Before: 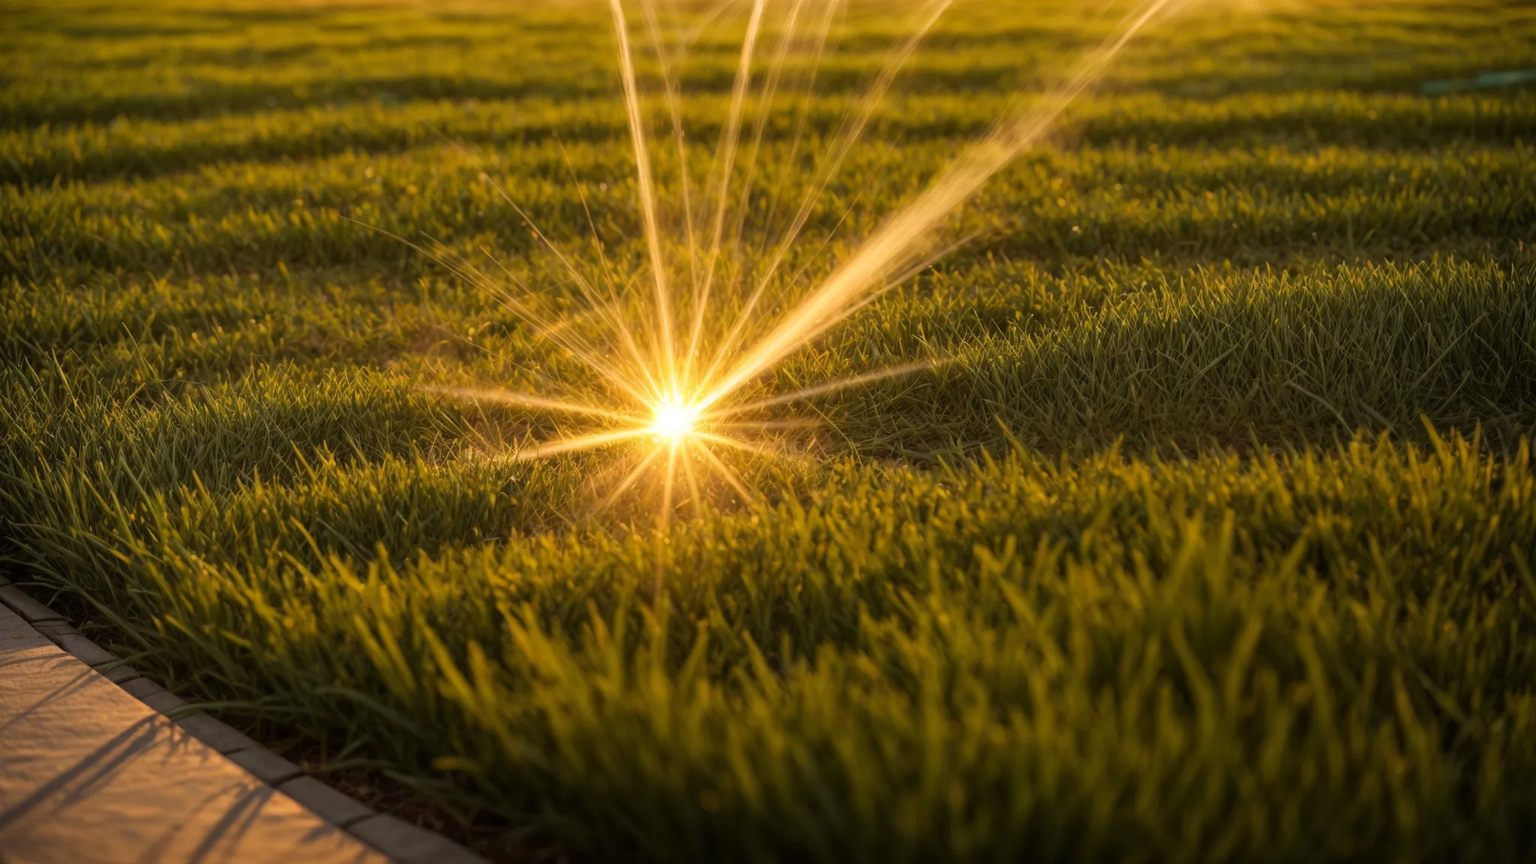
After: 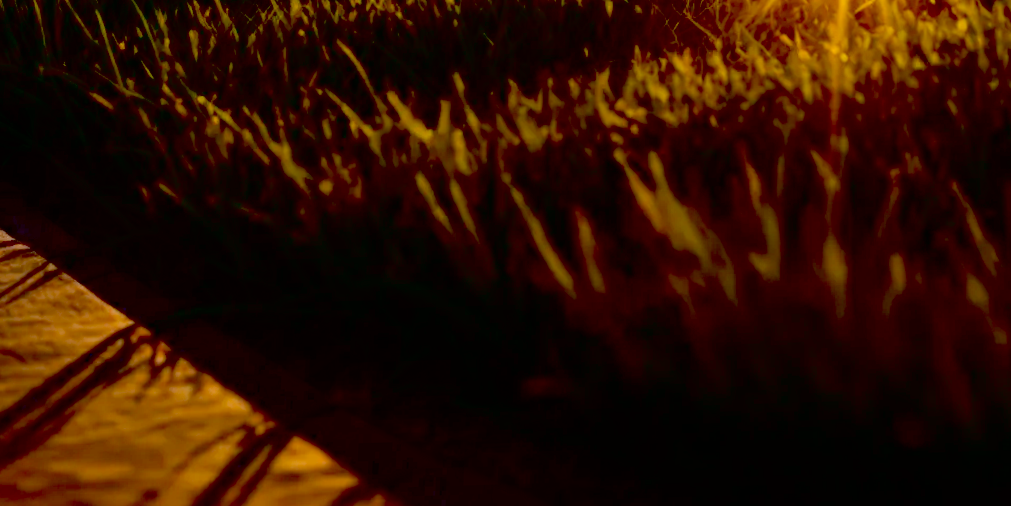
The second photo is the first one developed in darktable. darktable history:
exposure: black level correction 0.1, exposure -0.092 EV, compensate highlight preservation false
crop and rotate: top 54.778%, right 46.61%, bottom 0.159%
contrast brightness saturation: contrast 0.1, brightness 0.03, saturation 0.09
rotate and perspective: rotation -1.68°, lens shift (vertical) -0.146, crop left 0.049, crop right 0.912, crop top 0.032, crop bottom 0.96
white balance: red 0.948, green 1.02, blue 1.176
